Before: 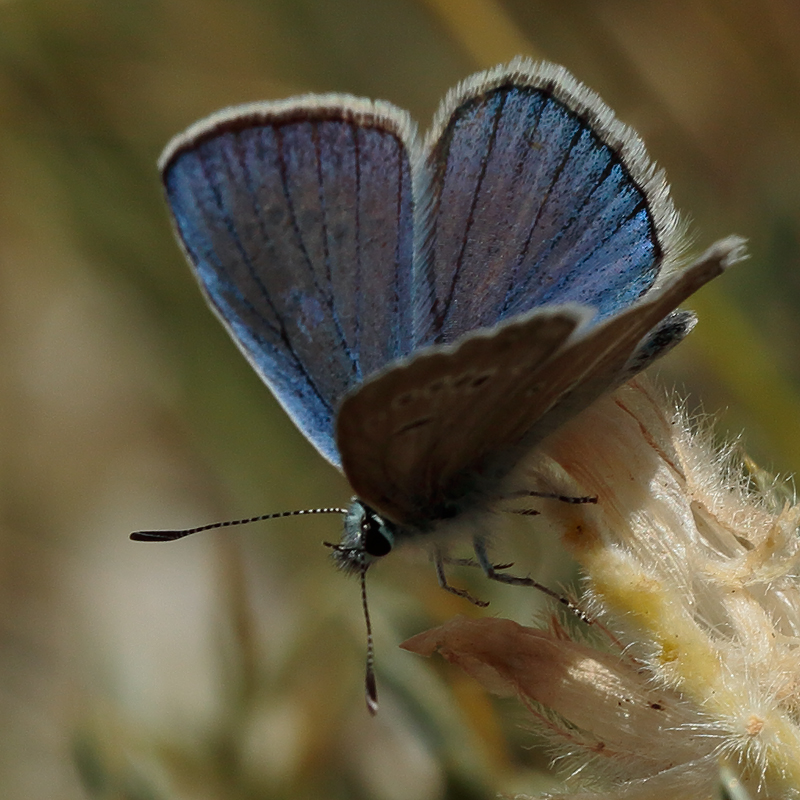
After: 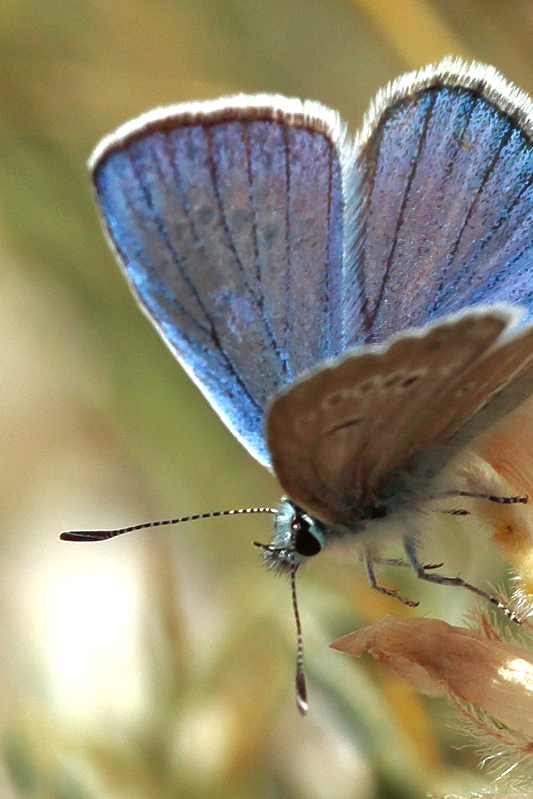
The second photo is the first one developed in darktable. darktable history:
white balance: red 0.976, blue 1.04
crop and rotate: left 8.786%, right 24.548%
exposure: exposure 2.003 EV, compensate highlight preservation false
tone equalizer: -8 EV 0.25 EV, -7 EV 0.417 EV, -6 EV 0.417 EV, -5 EV 0.25 EV, -3 EV -0.25 EV, -2 EV -0.417 EV, -1 EV -0.417 EV, +0 EV -0.25 EV, edges refinement/feathering 500, mask exposure compensation -1.57 EV, preserve details guided filter
